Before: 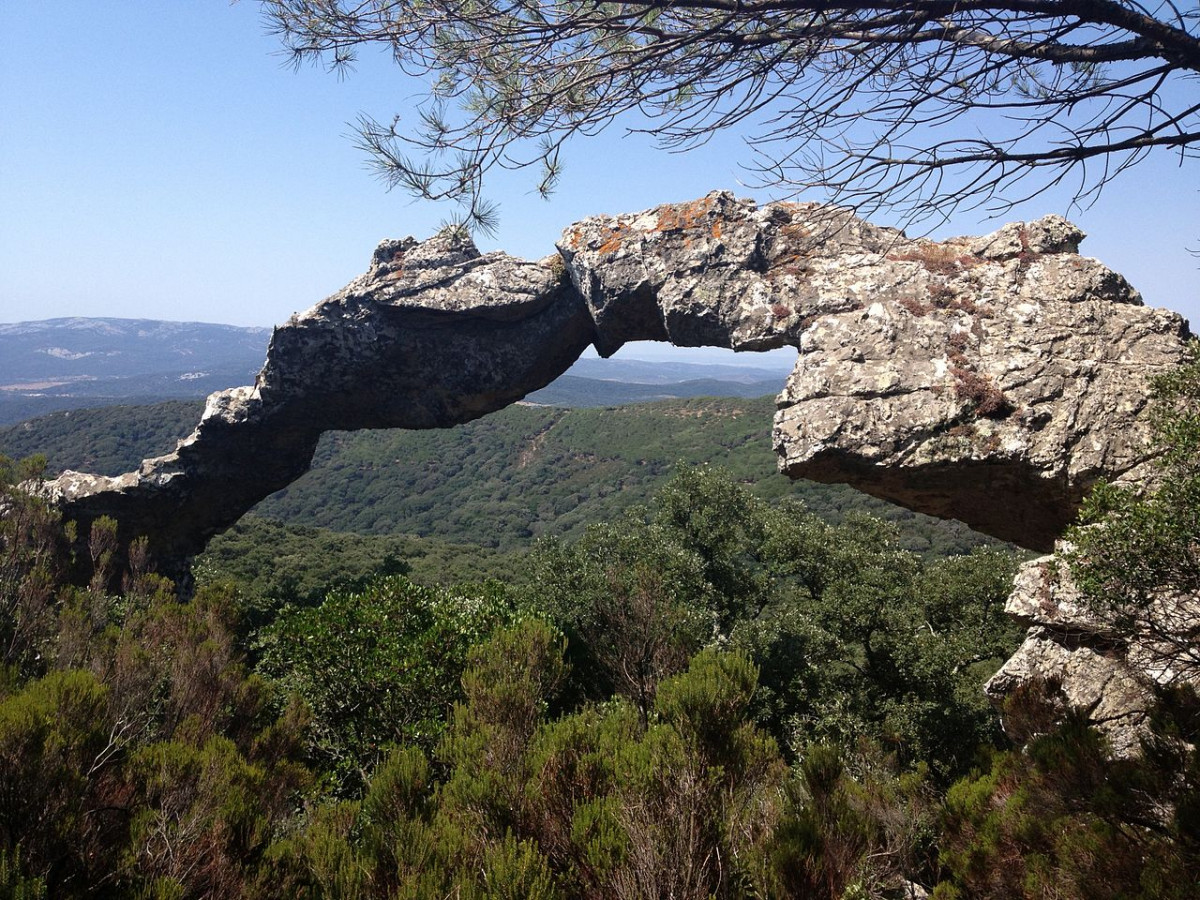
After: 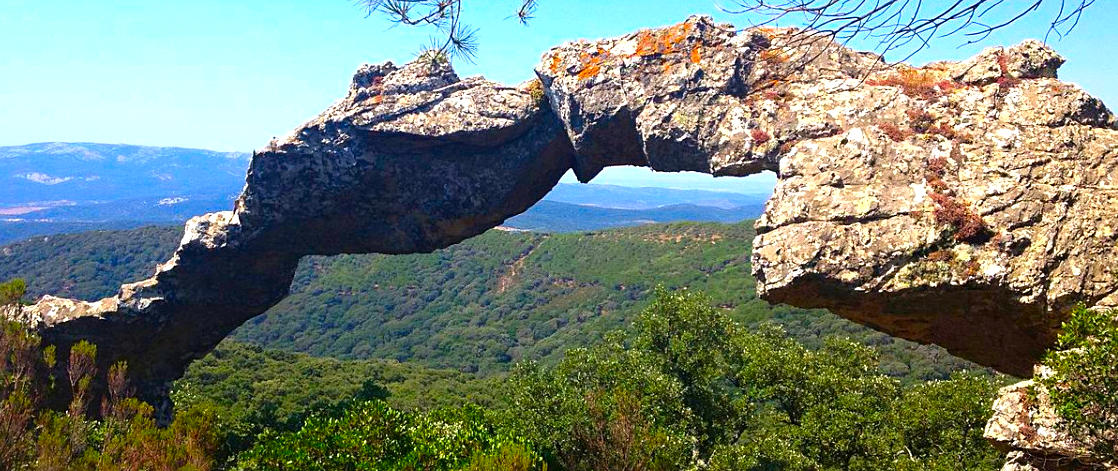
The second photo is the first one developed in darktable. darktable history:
contrast brightness saturation: saturation 0.491
crop: left 1.791%, top 19.554%, right 4.969%, bottom 28.046%
exposure: black level correction 0, exposure 0.499 EV, compensate highlight preservation false
color balance rgb: linear chroma grading › global chroma 14.443%, perceptual saturation grading › global saturation 19.665%, global vibrance 20%
sharpen: amount 0.21
